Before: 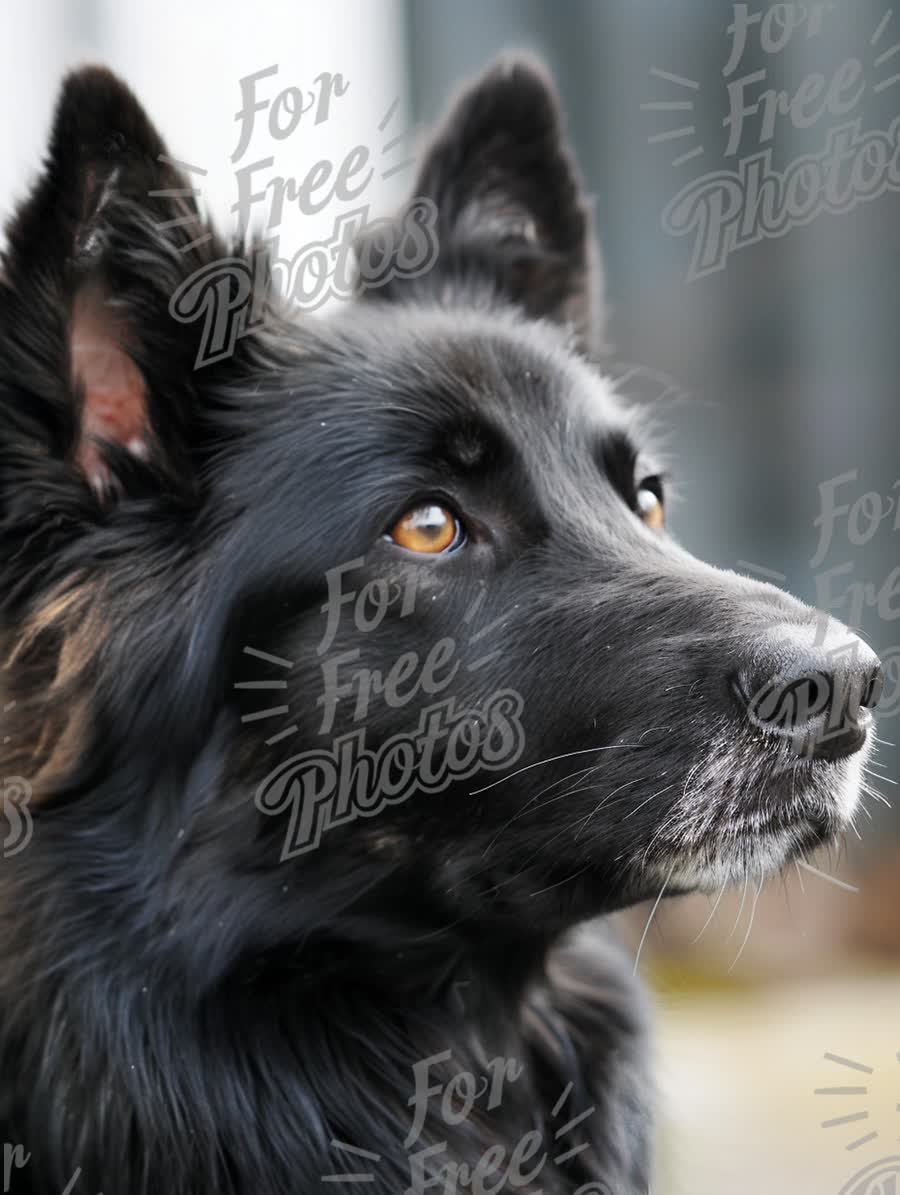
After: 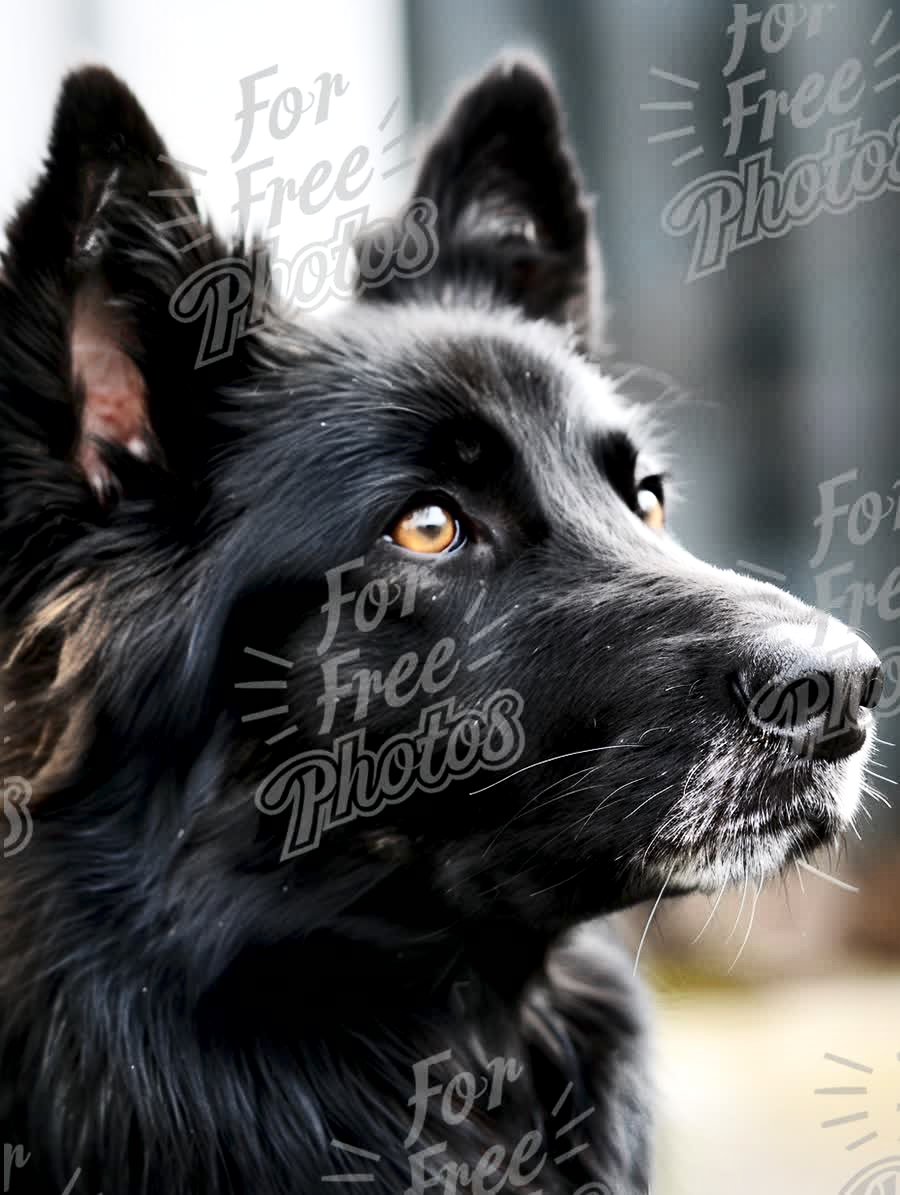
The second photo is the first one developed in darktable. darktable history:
contrast brightness saturation: contrast 0.279
local contrast: mode bilateral grid, contrast 25, coarseness 59, detail 151%, midtone range 0.2
